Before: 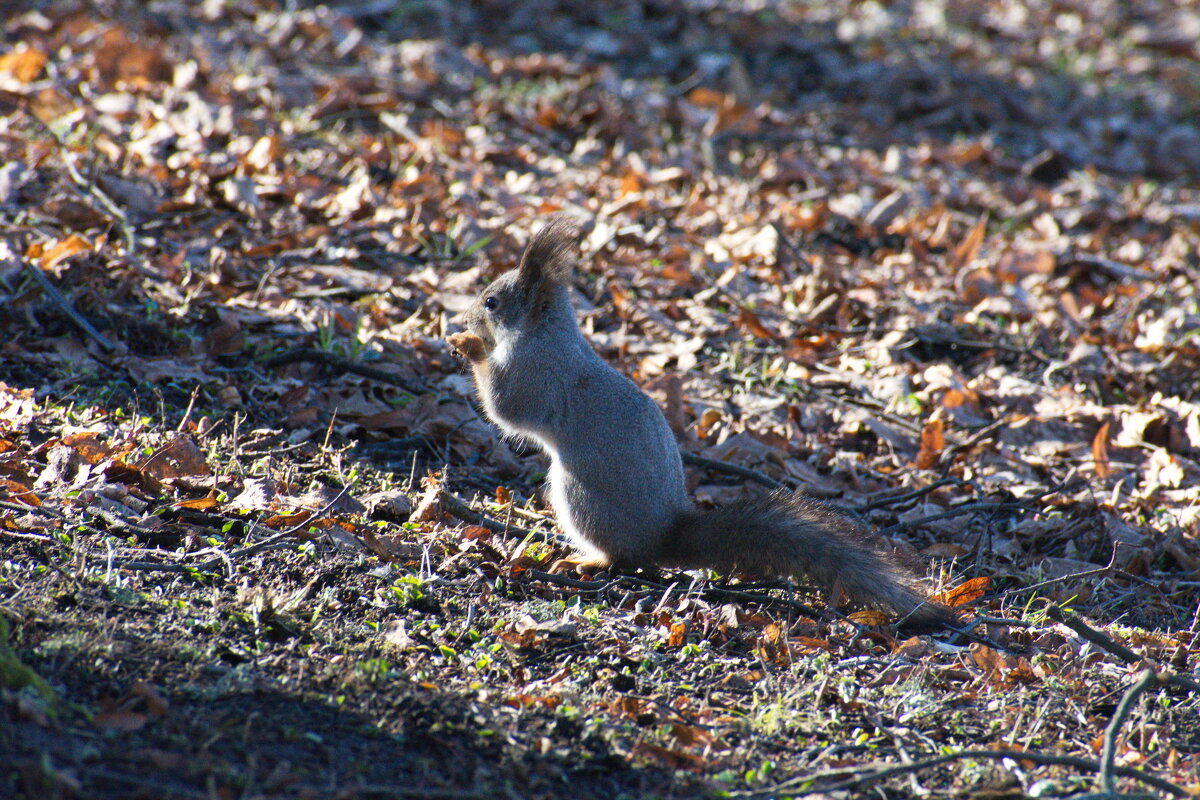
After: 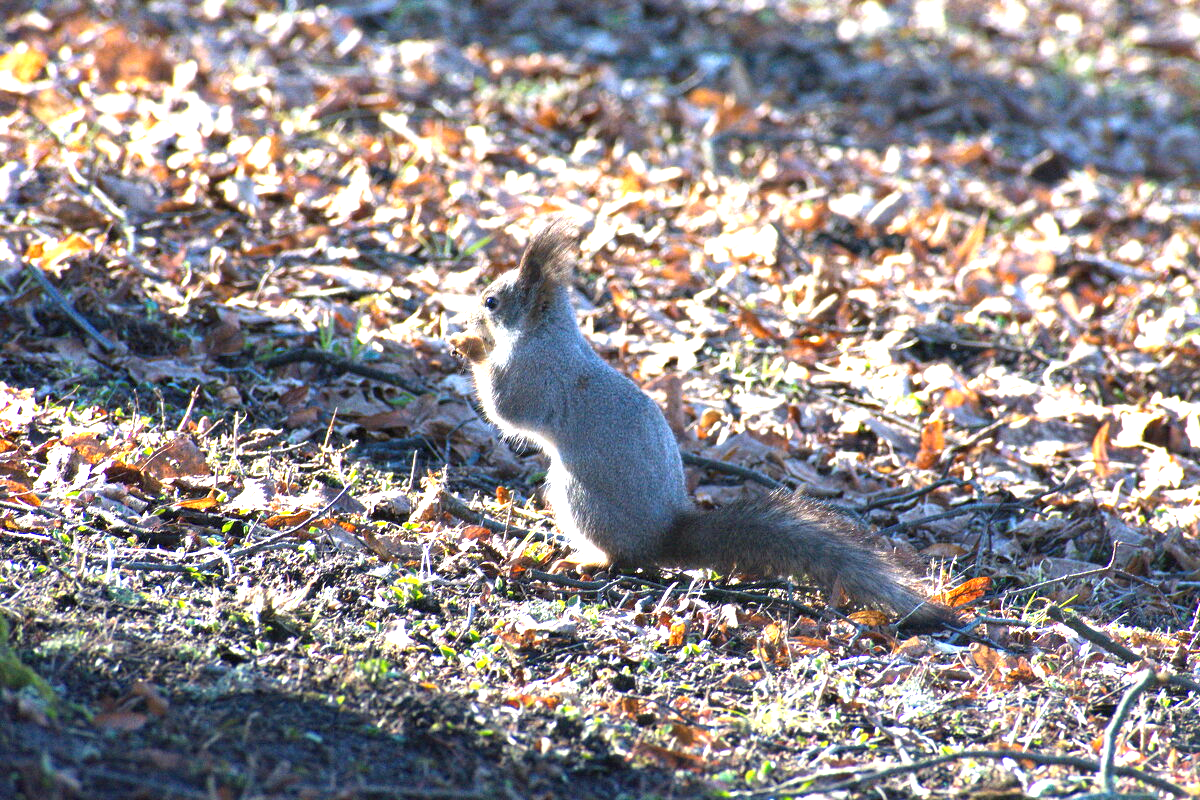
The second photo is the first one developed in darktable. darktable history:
exposure: black level correction 0.001, exposure 0.959 EV, compensate exposure bias true, compensate highlight preservation false
